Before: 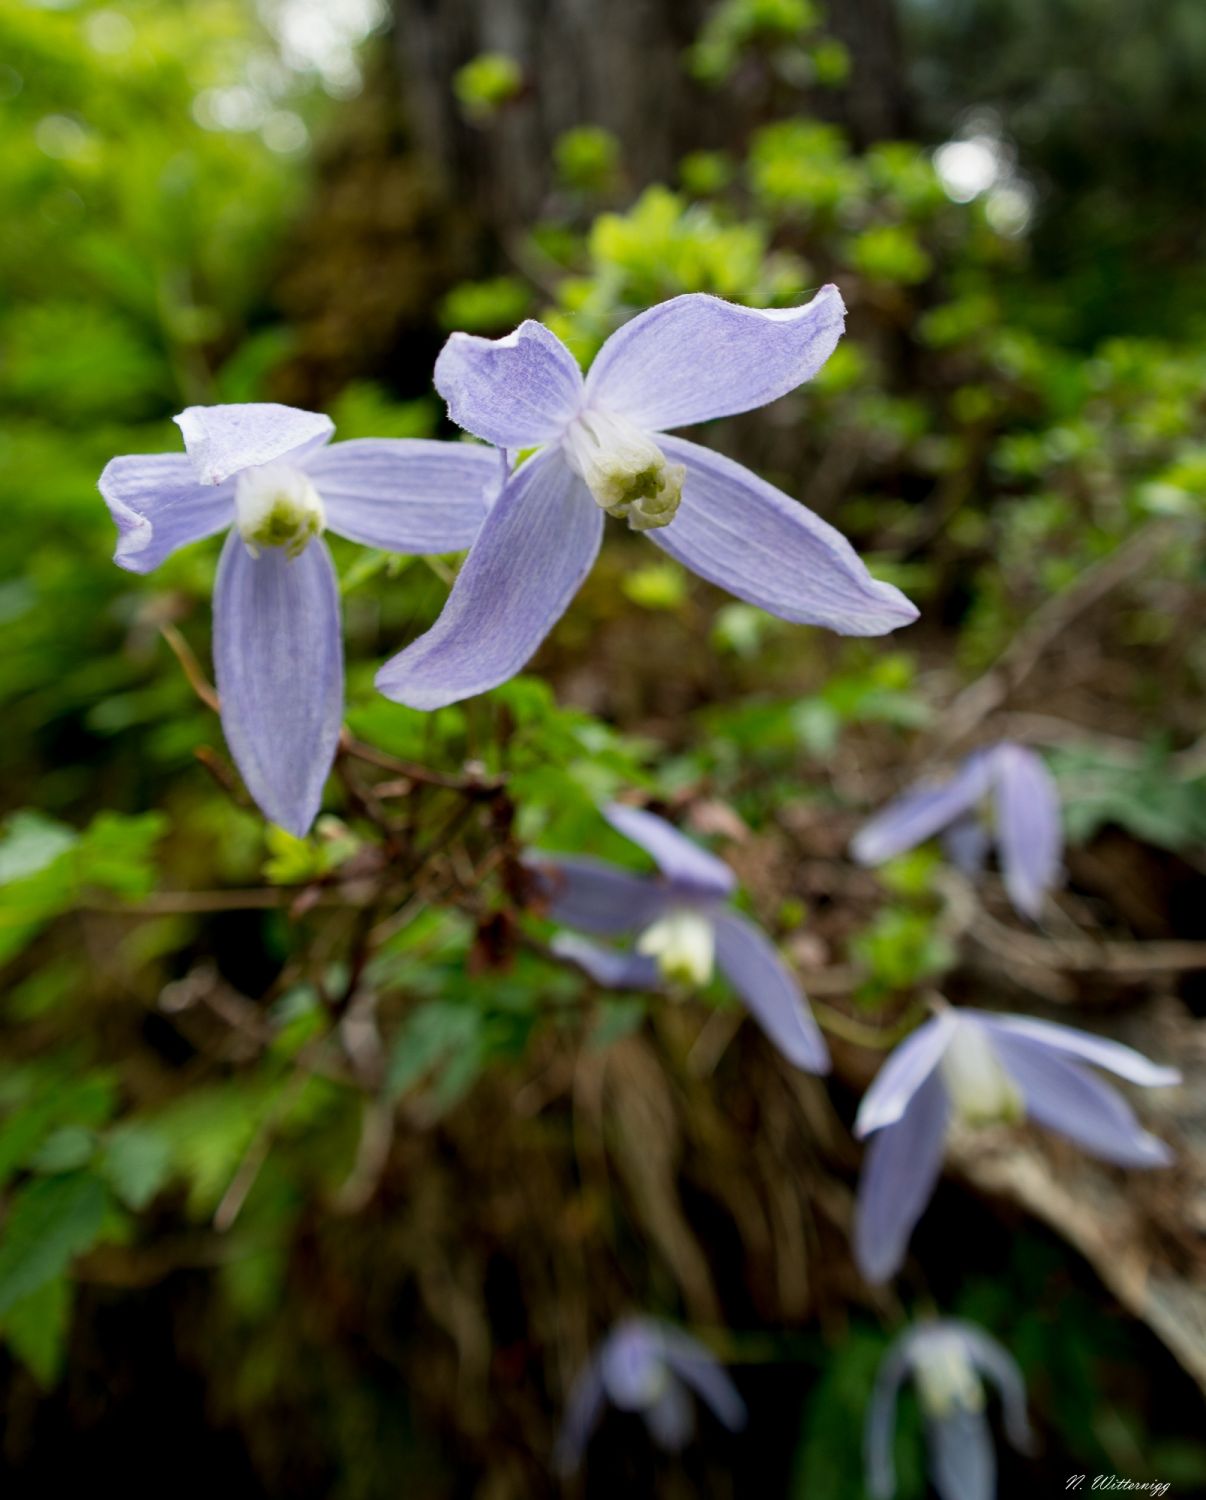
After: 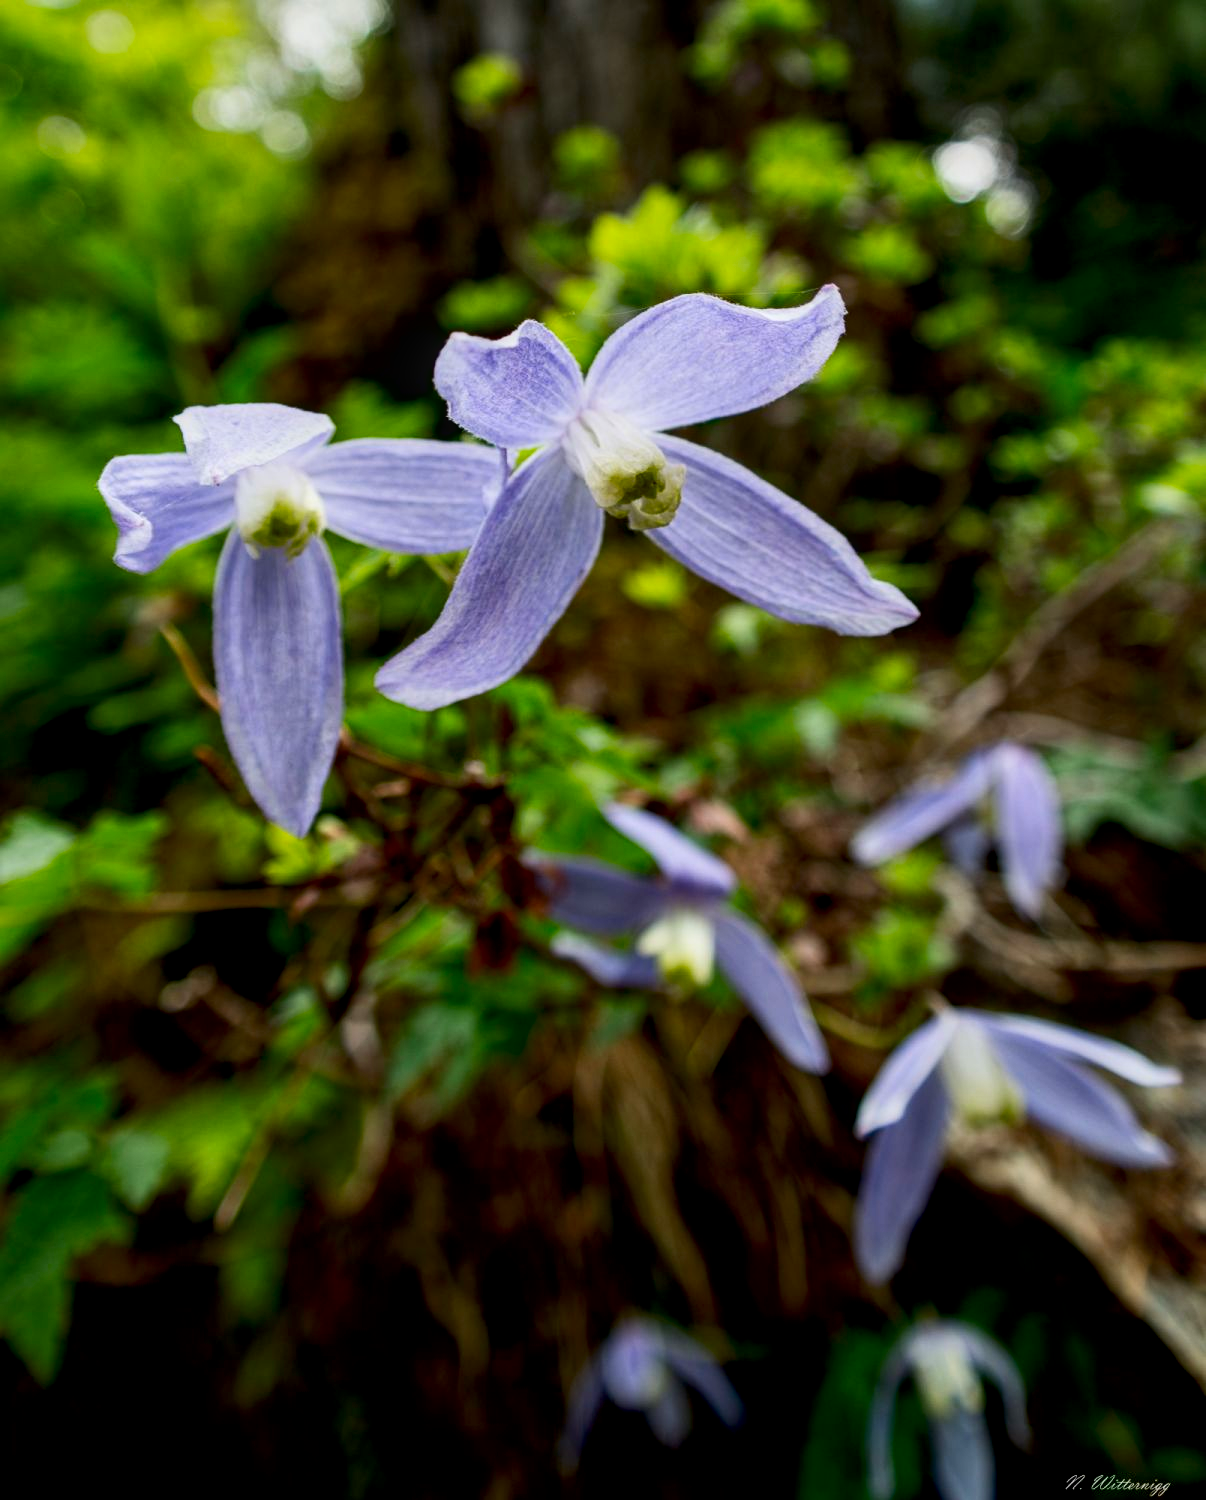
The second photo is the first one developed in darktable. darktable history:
contrast brightness saturation: contrast 0.181, saturation 0.297
exposure: black level correction 0.006, exposure -0.224 EV, compensate highlight preservation false
local contrast: on, module defaults
